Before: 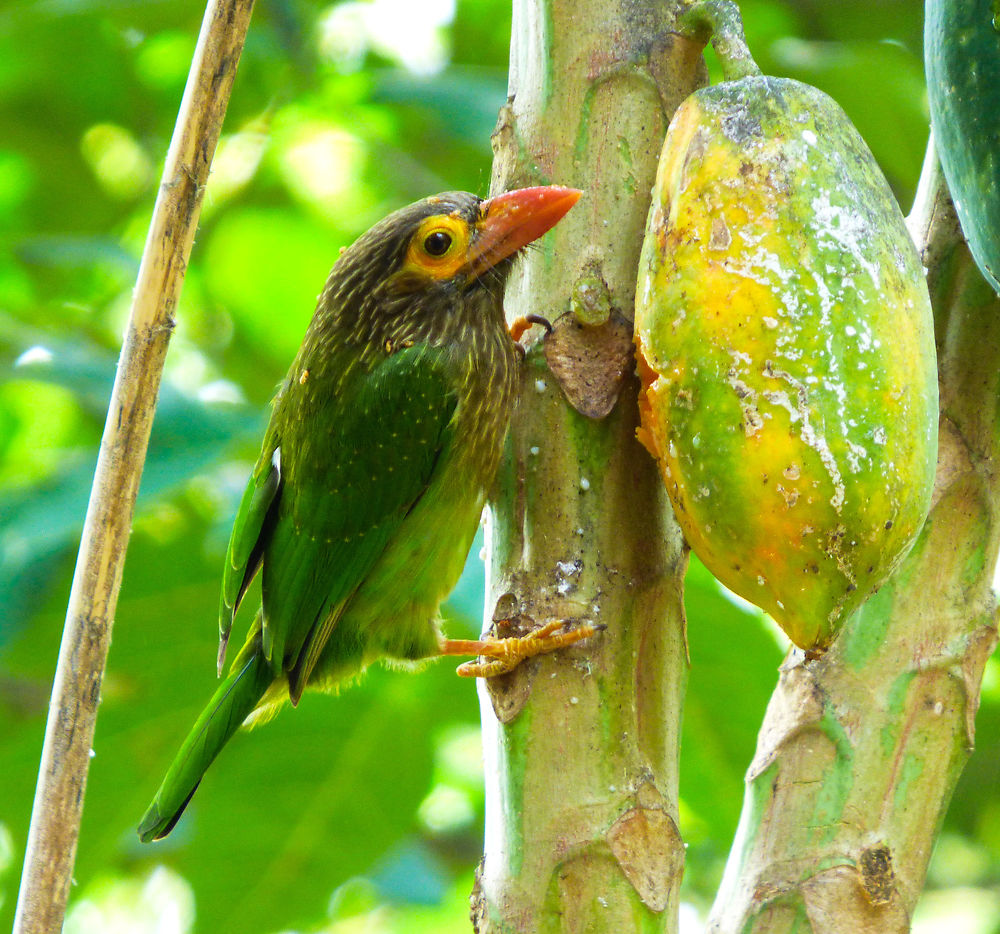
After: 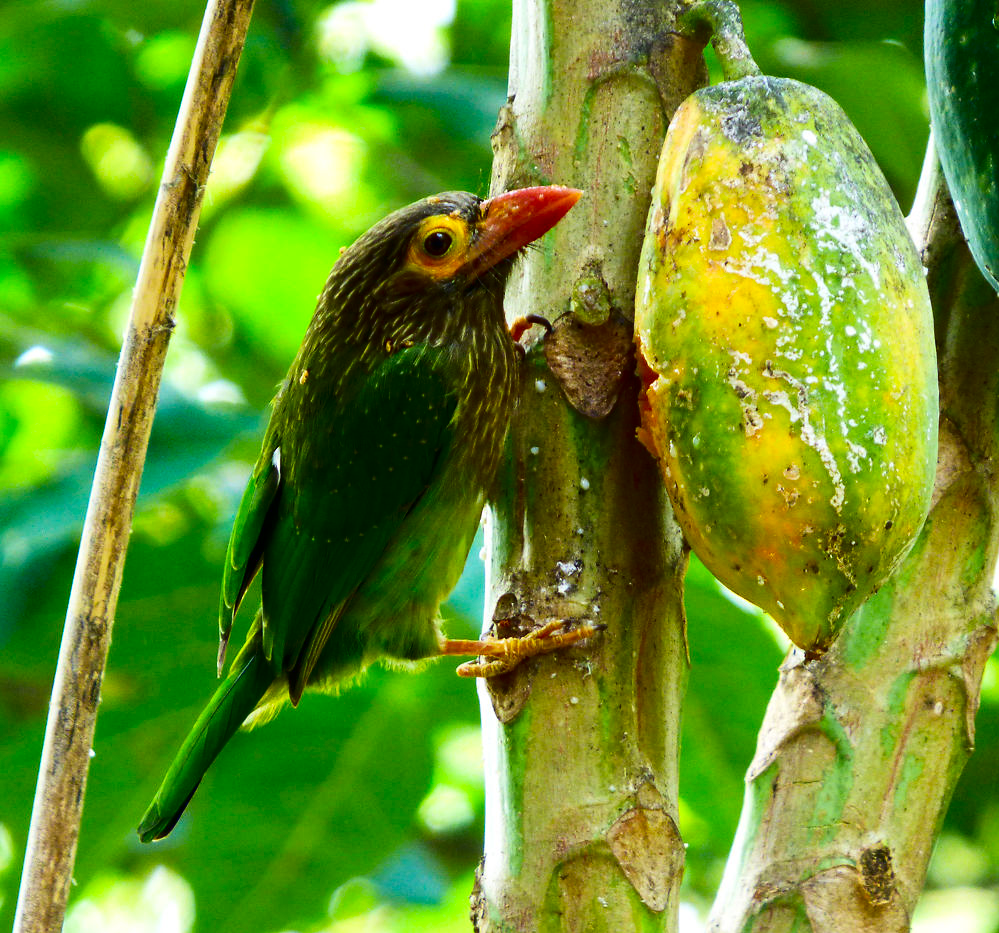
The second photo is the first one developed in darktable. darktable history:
crop and rotate: left 0.074%, bottom 0.008%
contrast brightness saturation: contrast 0.189, brightness -0.244, saturation 0.119
